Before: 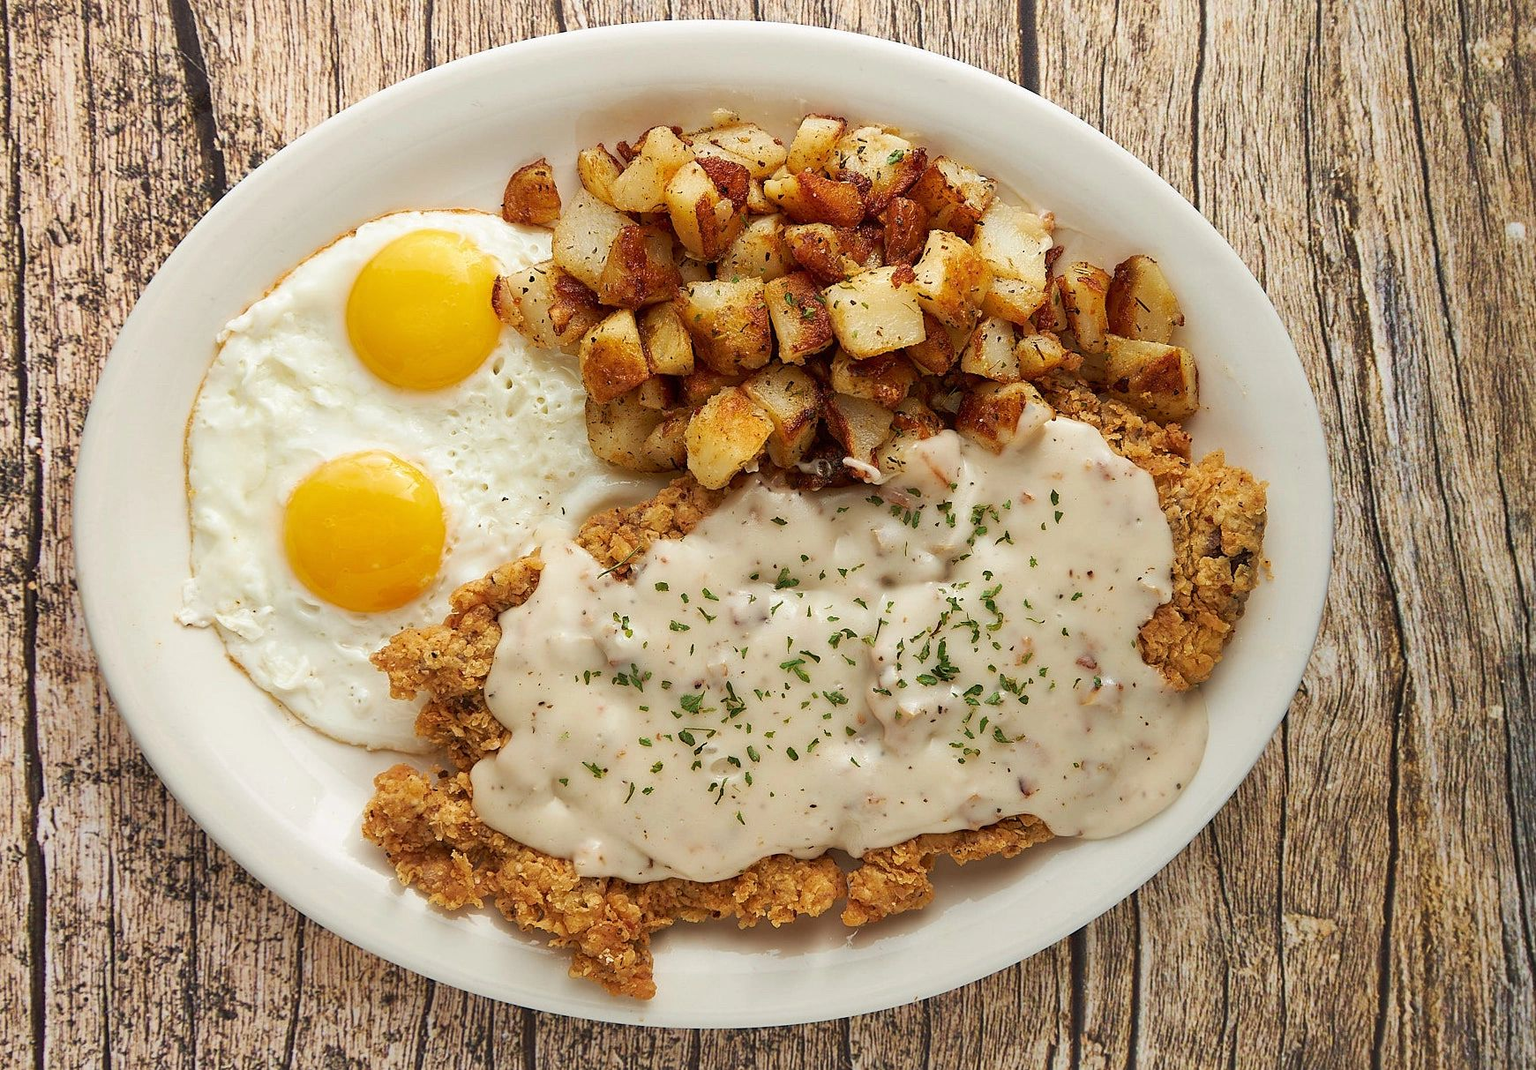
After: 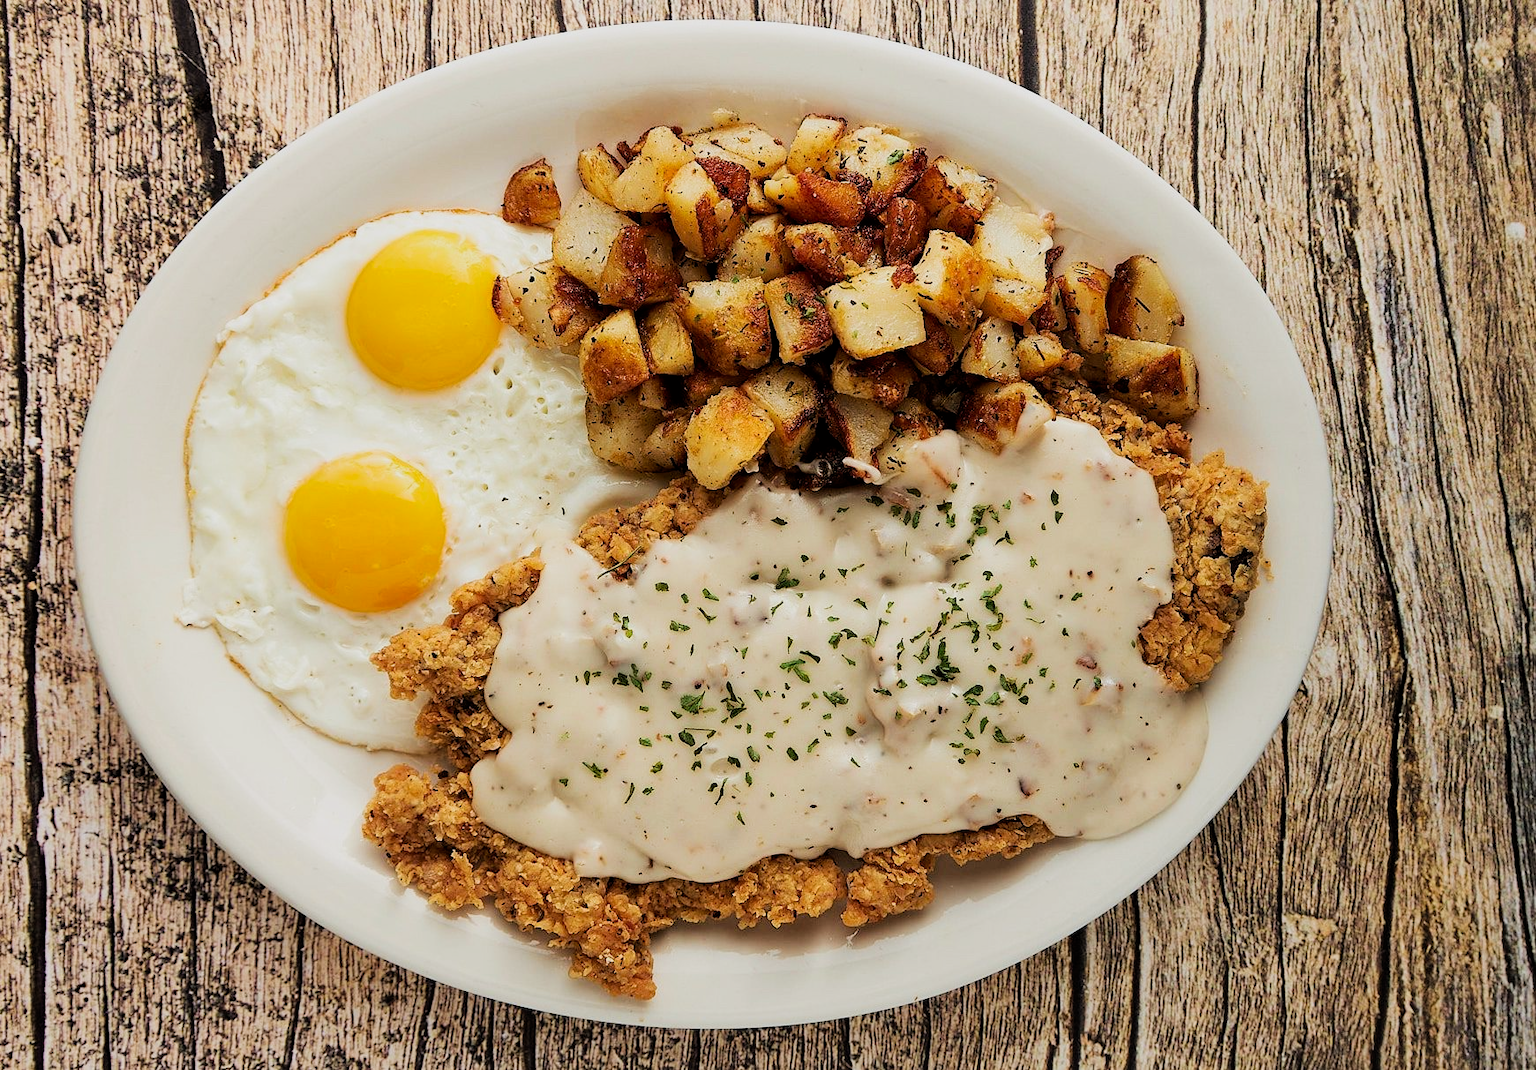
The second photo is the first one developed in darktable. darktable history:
contrast brightness saturation: contrast 0.04, saturation 0.07
filmic rgb: black relative exposure -5 EV, hardness 2.88, contrast 1.3, highlights saturation mix -30%
white balance: emerald 1
